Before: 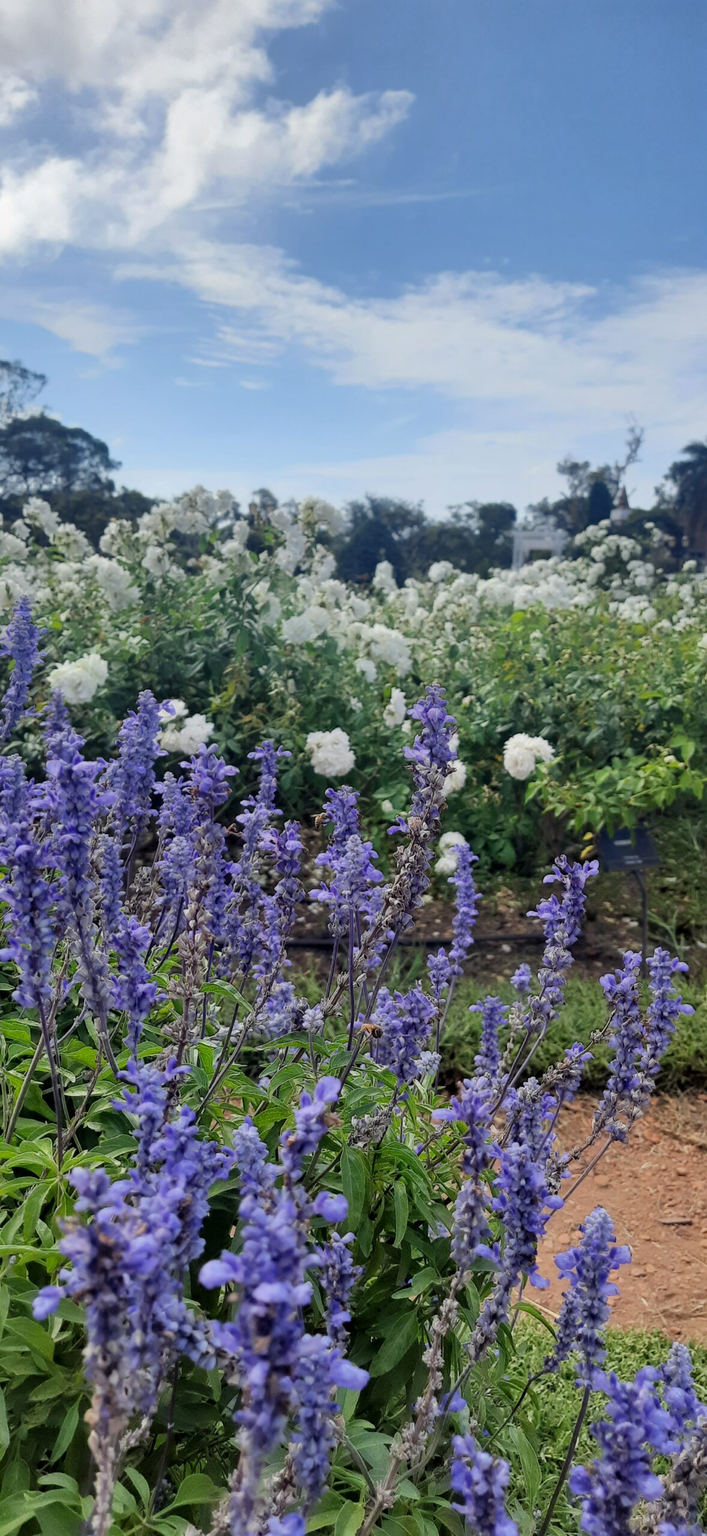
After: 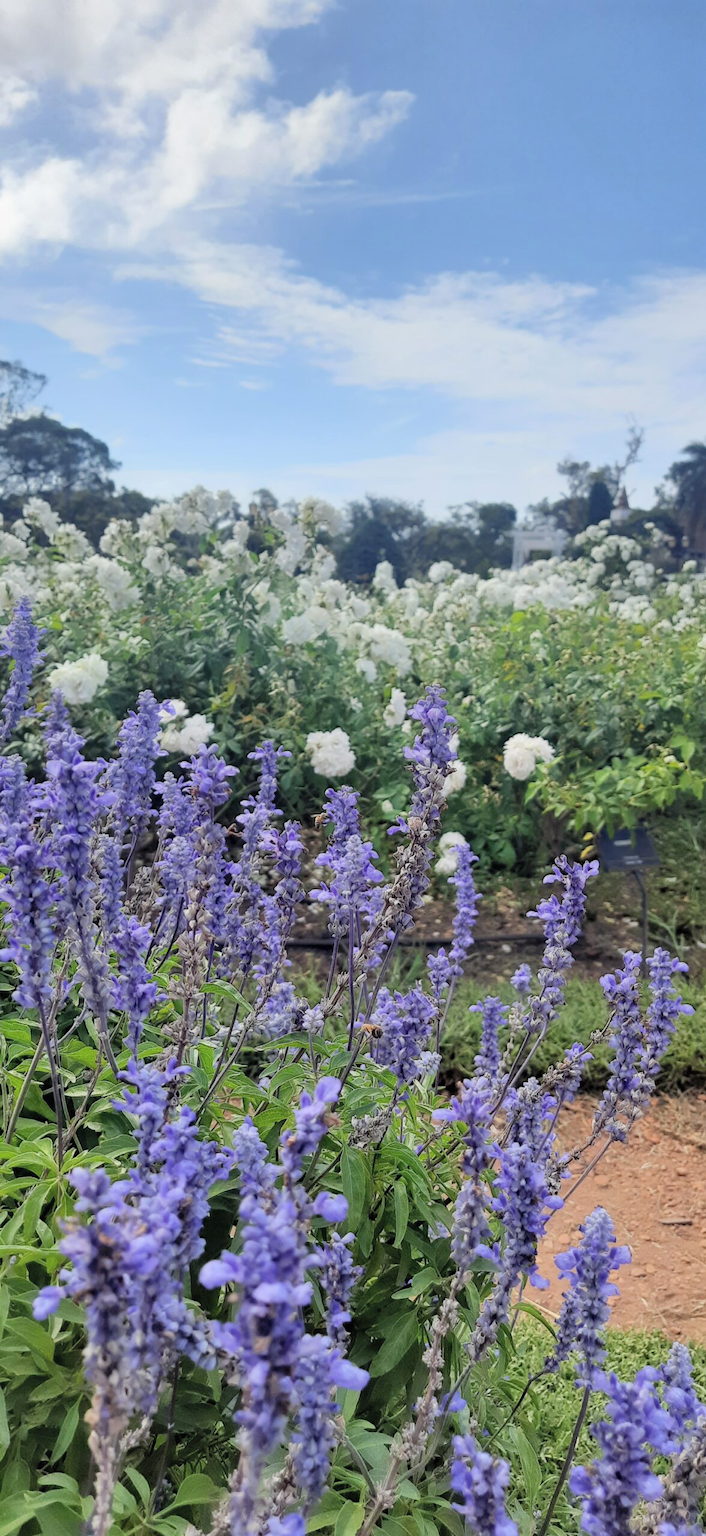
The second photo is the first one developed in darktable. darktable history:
contrast brightness saturation: brightness 0.149
